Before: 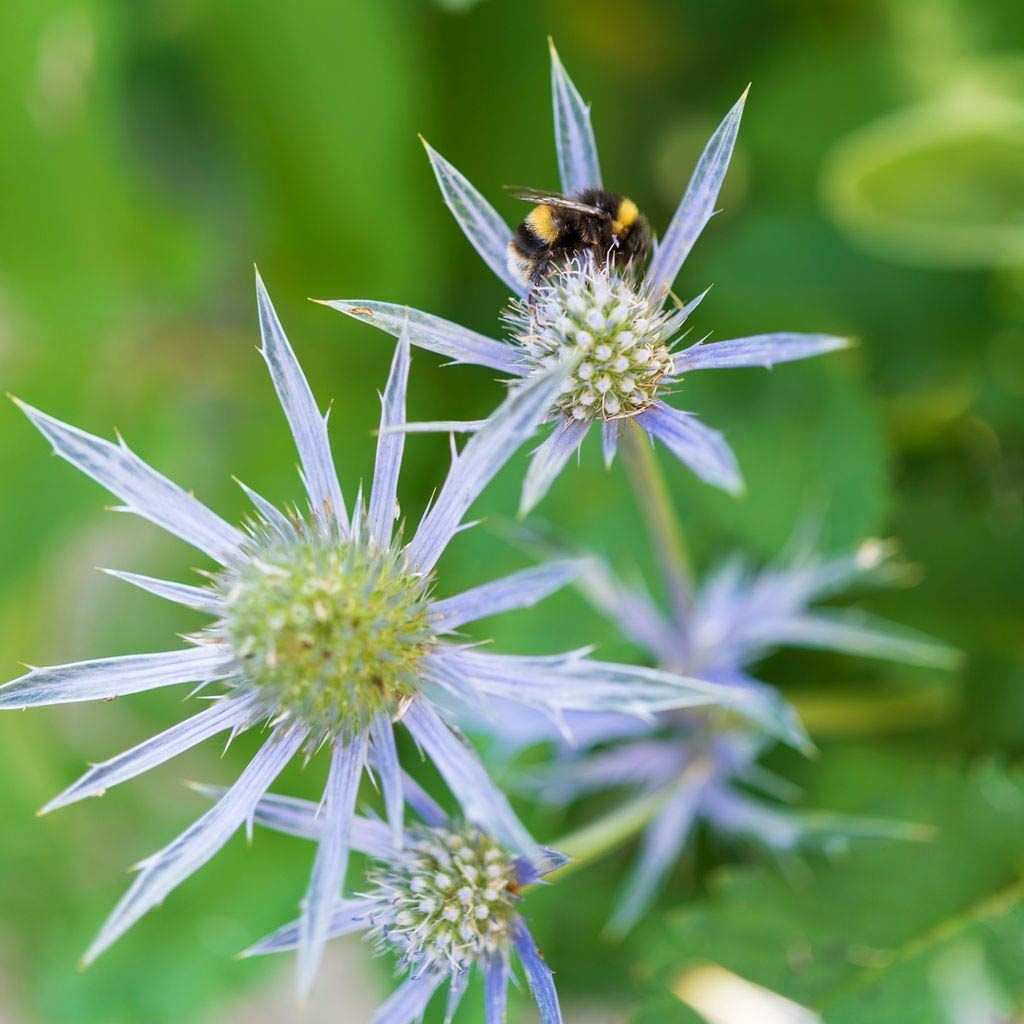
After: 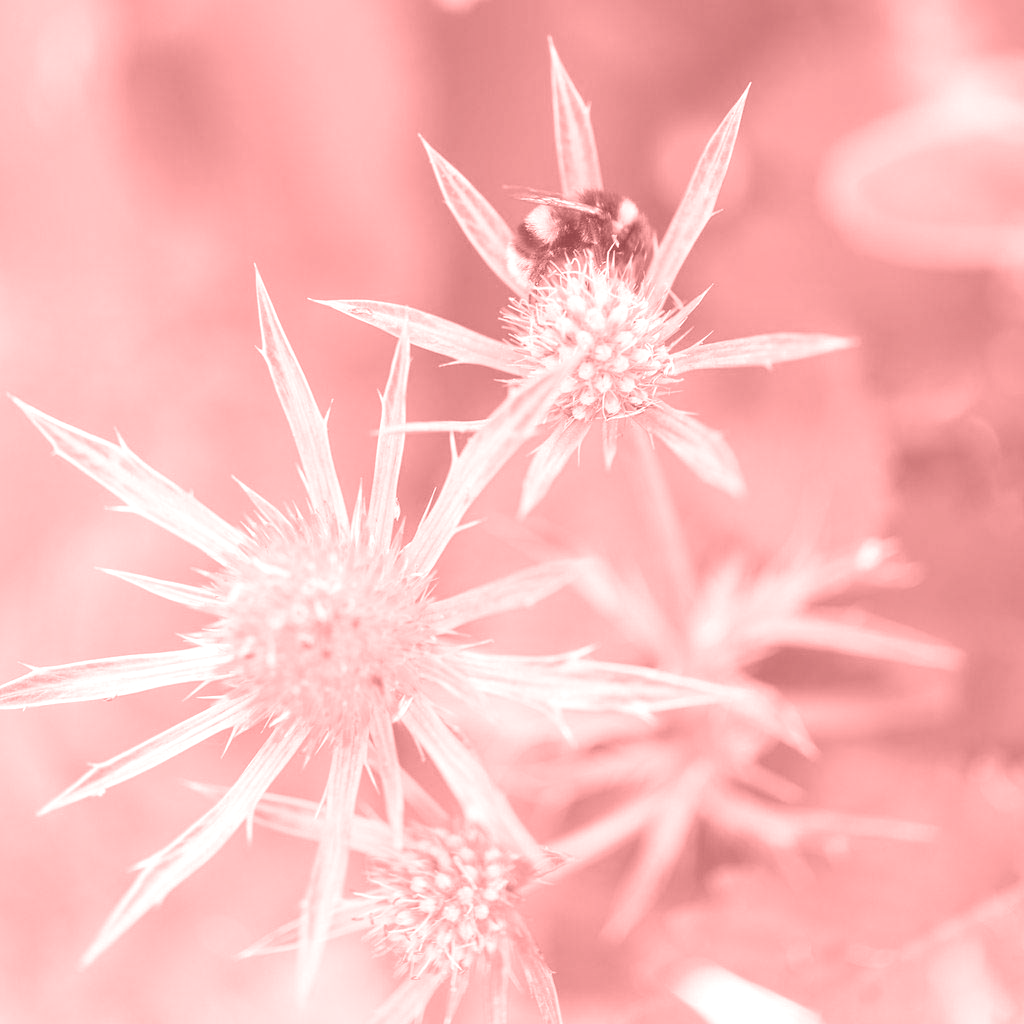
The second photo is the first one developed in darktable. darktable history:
colorize: saturation 51%, source mix 50.67%, lightness 50.67%
exposure: exposure 1.5 EV, compensate highlight preservation false
